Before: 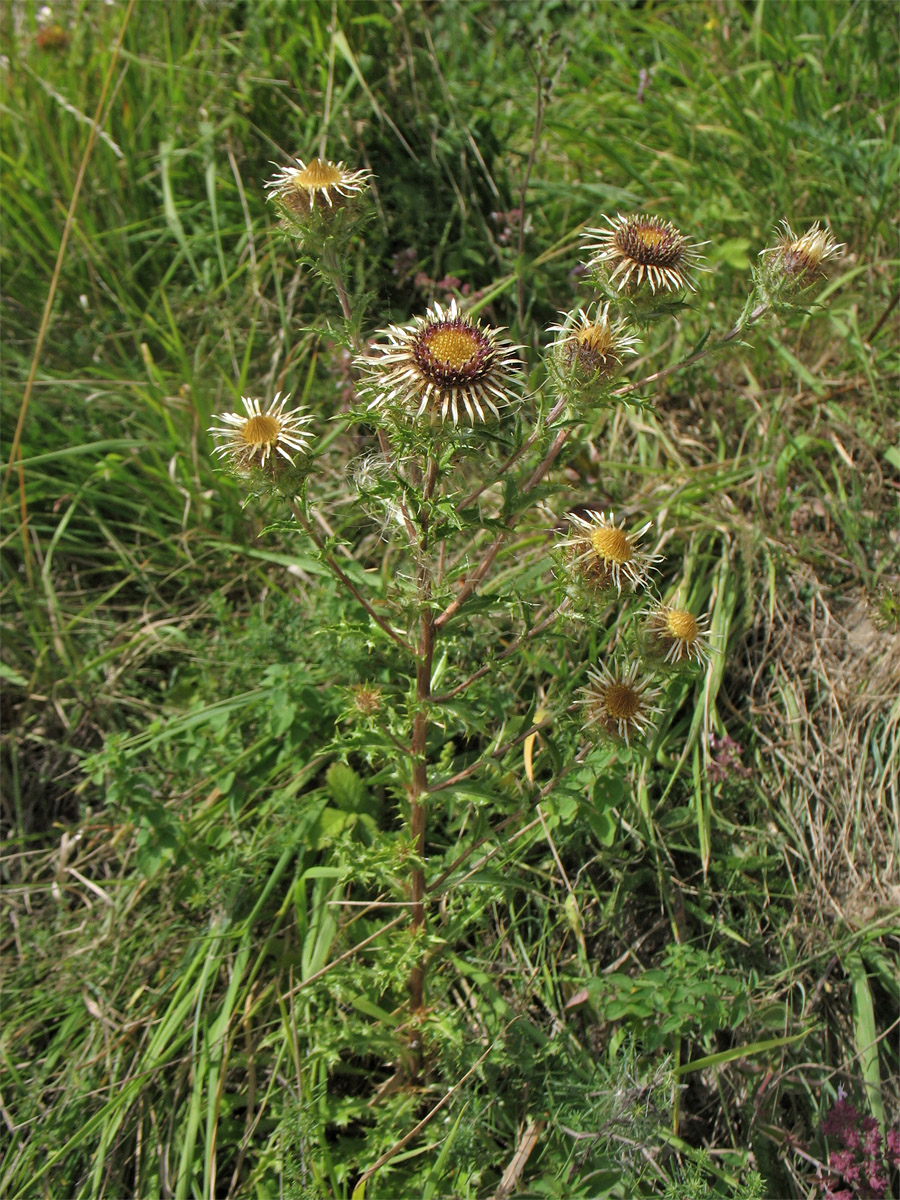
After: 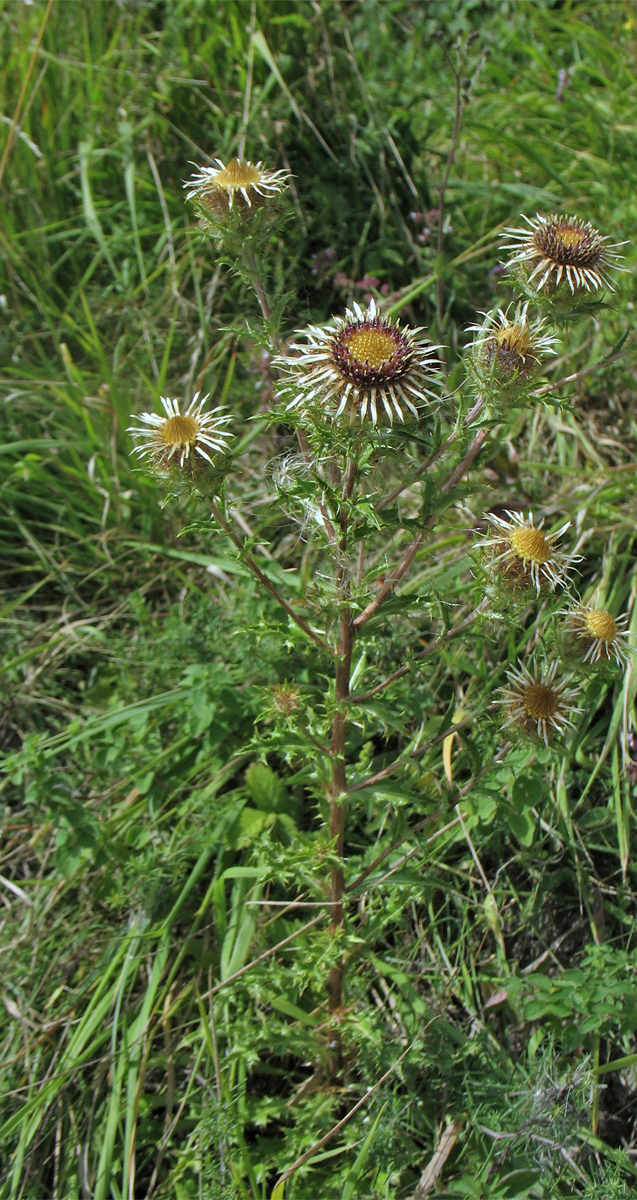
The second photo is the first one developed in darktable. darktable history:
crop and rotate: left 9.061%, right 20.142%
white balance: red 0.924, blue 1.095
tone equalizer: on, module defaults
